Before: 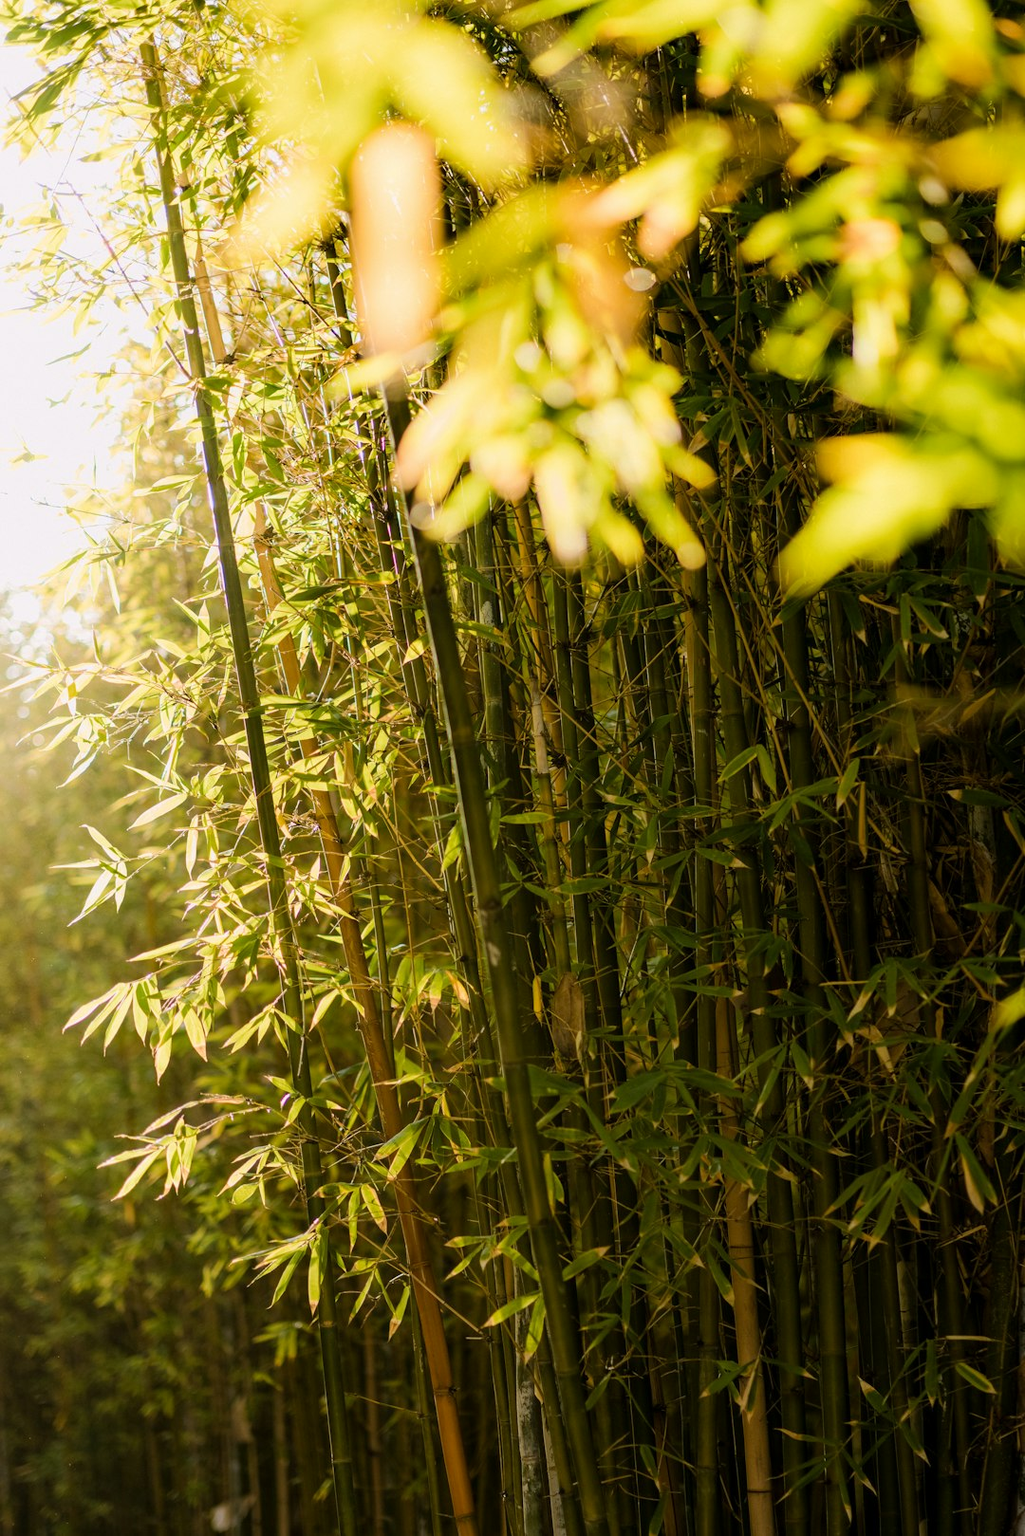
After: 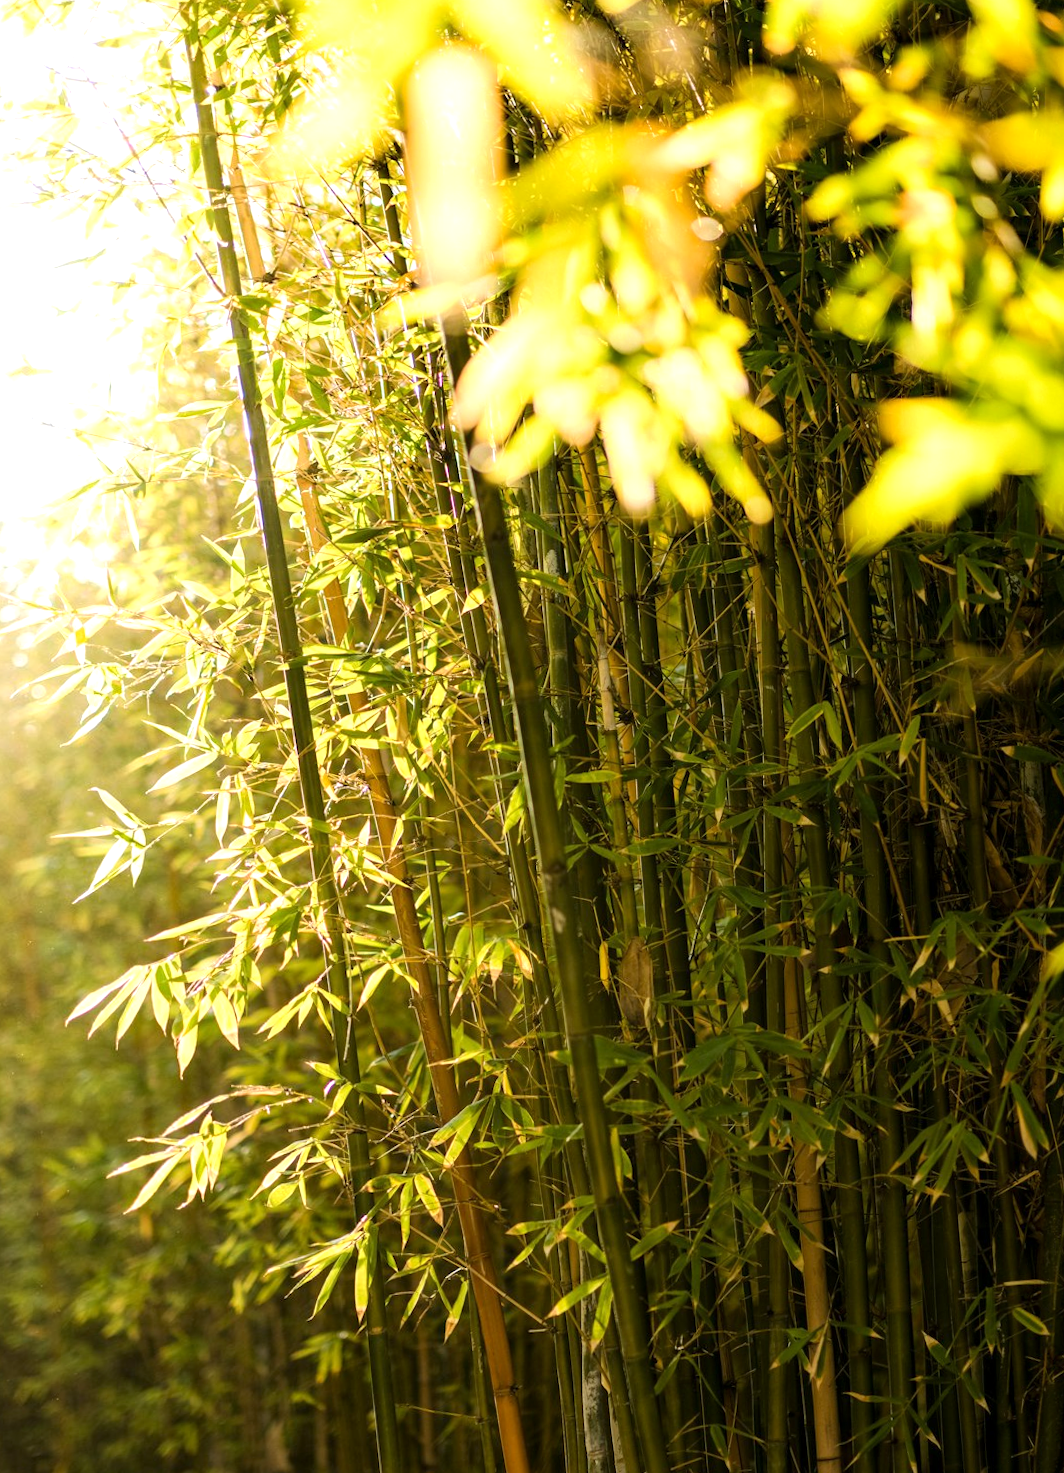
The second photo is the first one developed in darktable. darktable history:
tone equalizer: on, module defaults
exposure: exposure 0.574 EV, compensate highlight preservation false
rotate and perspective: rotation -0.013°, lens shift (vertical) -0.027, lens shift (horizontal) 0.178, crop left 0.016, crop right 0.989, crop top 0.082, crop bottom 0.918
